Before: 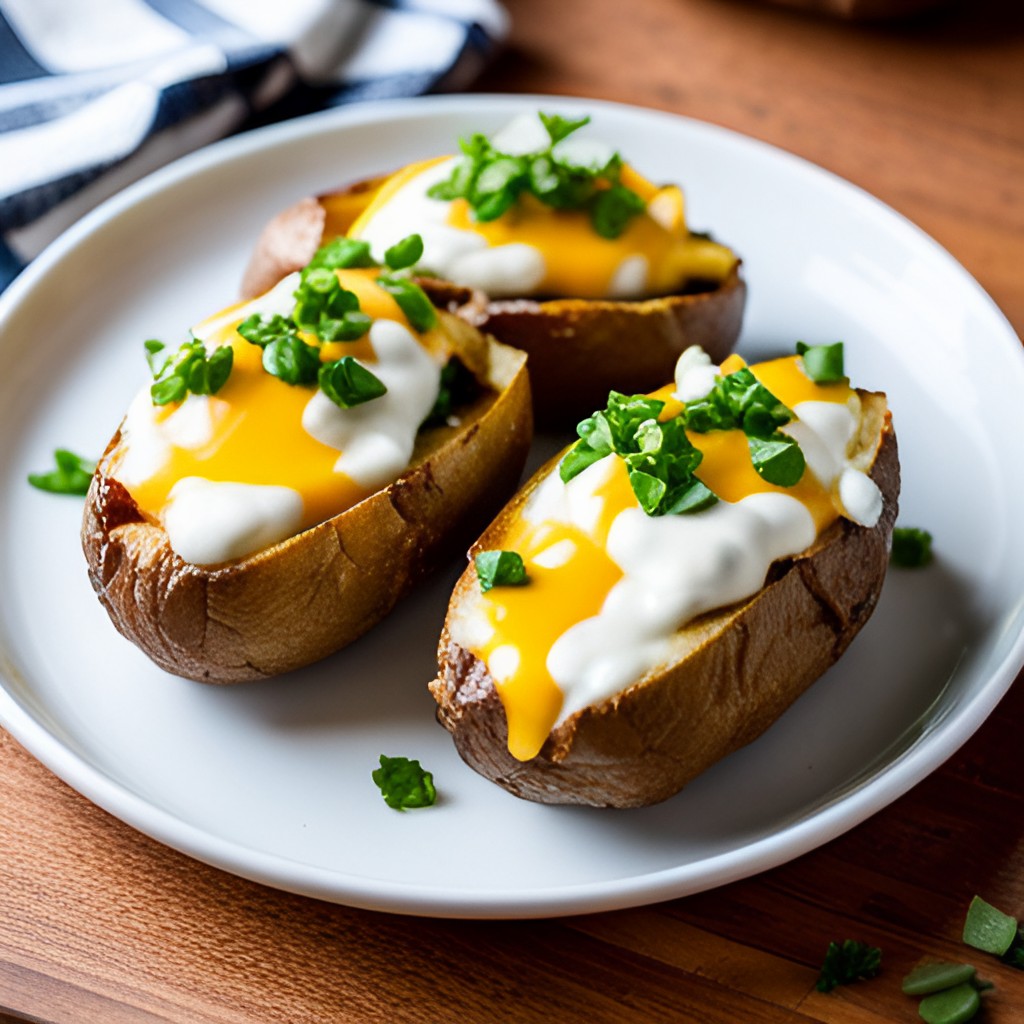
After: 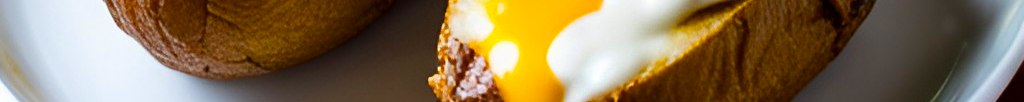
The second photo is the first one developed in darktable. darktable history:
crop and rotate: top 59.084%, bottom 30.916%
color balance rgb: linear chroma grading › global chroma 15%, perceptual saturation grading › global saturation 30%
